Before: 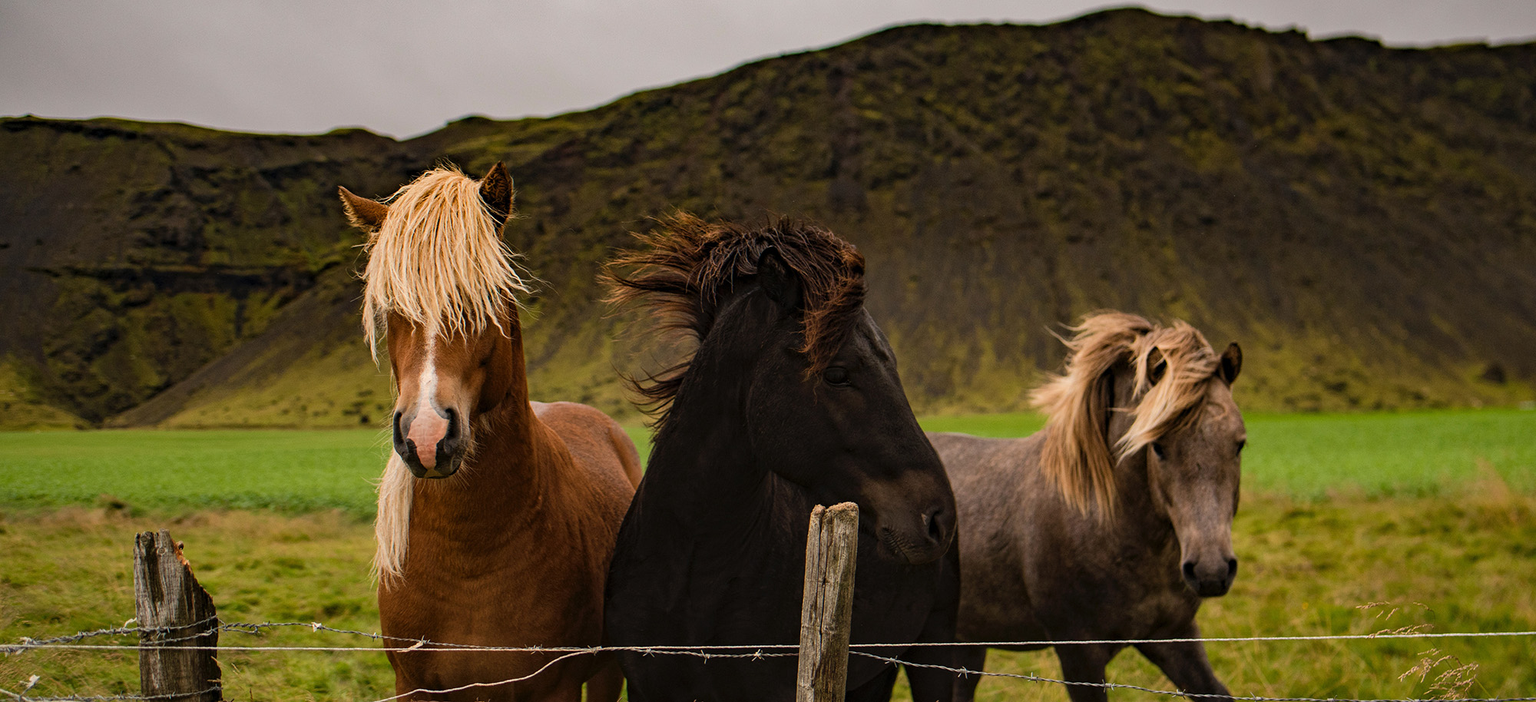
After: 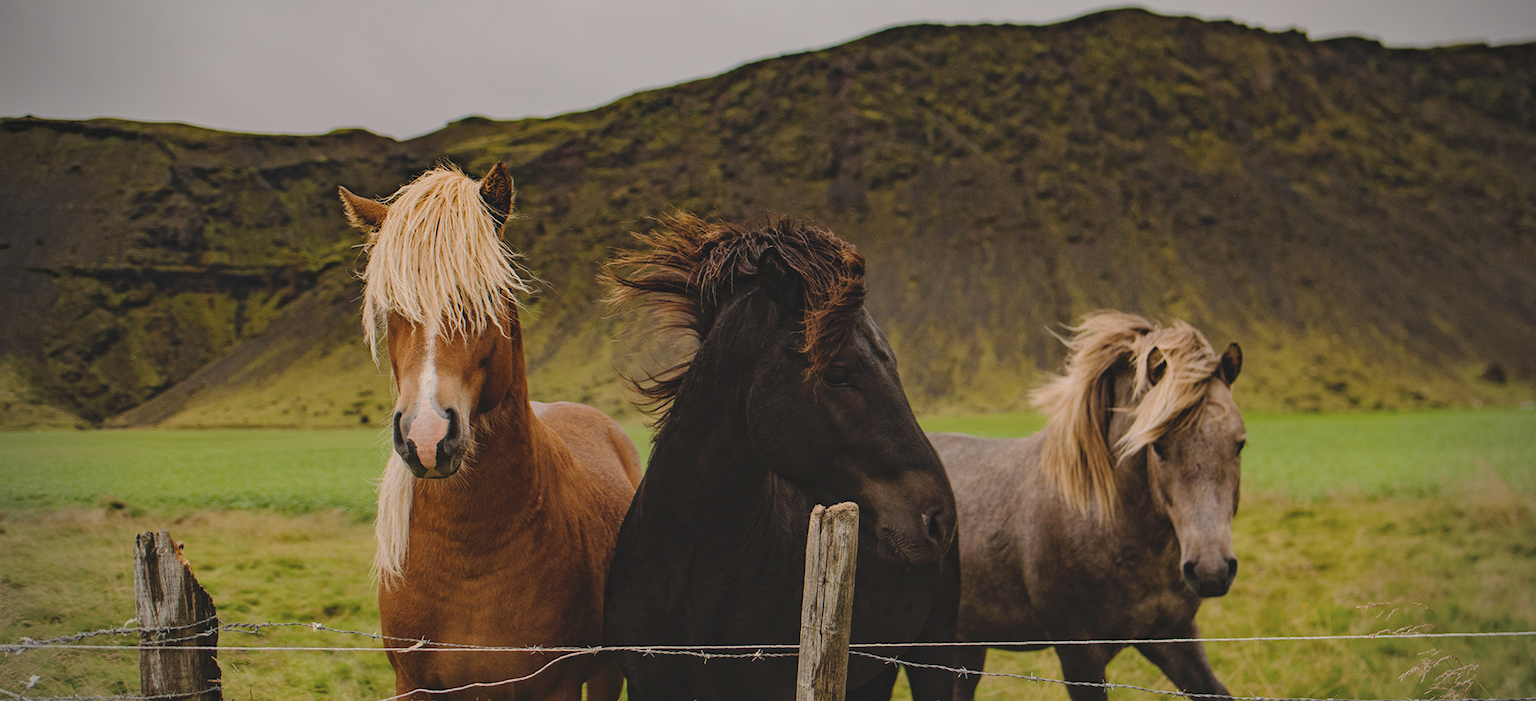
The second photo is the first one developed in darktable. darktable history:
vignetting: brightness -0.511, saturation -0.507
contrast brightness saturation: contrast -0.151, brightness 0.045, saturation -0.124
tone curve: curves: ch0 [(0, 0.026) (0.175, 0.178) (0.463, 0.502) (0.796, 0.764) (1, 0.961)]; ch1 [(0, 0) (0.437, 0.398) (0.469, 0.472) (0.505, 0.504) (0.553, 0.552) (1, 1)]; ch2 [(0, 0) (0.505, 0.495) (0.579, 0.579) (1, 1)], preserve colors none
